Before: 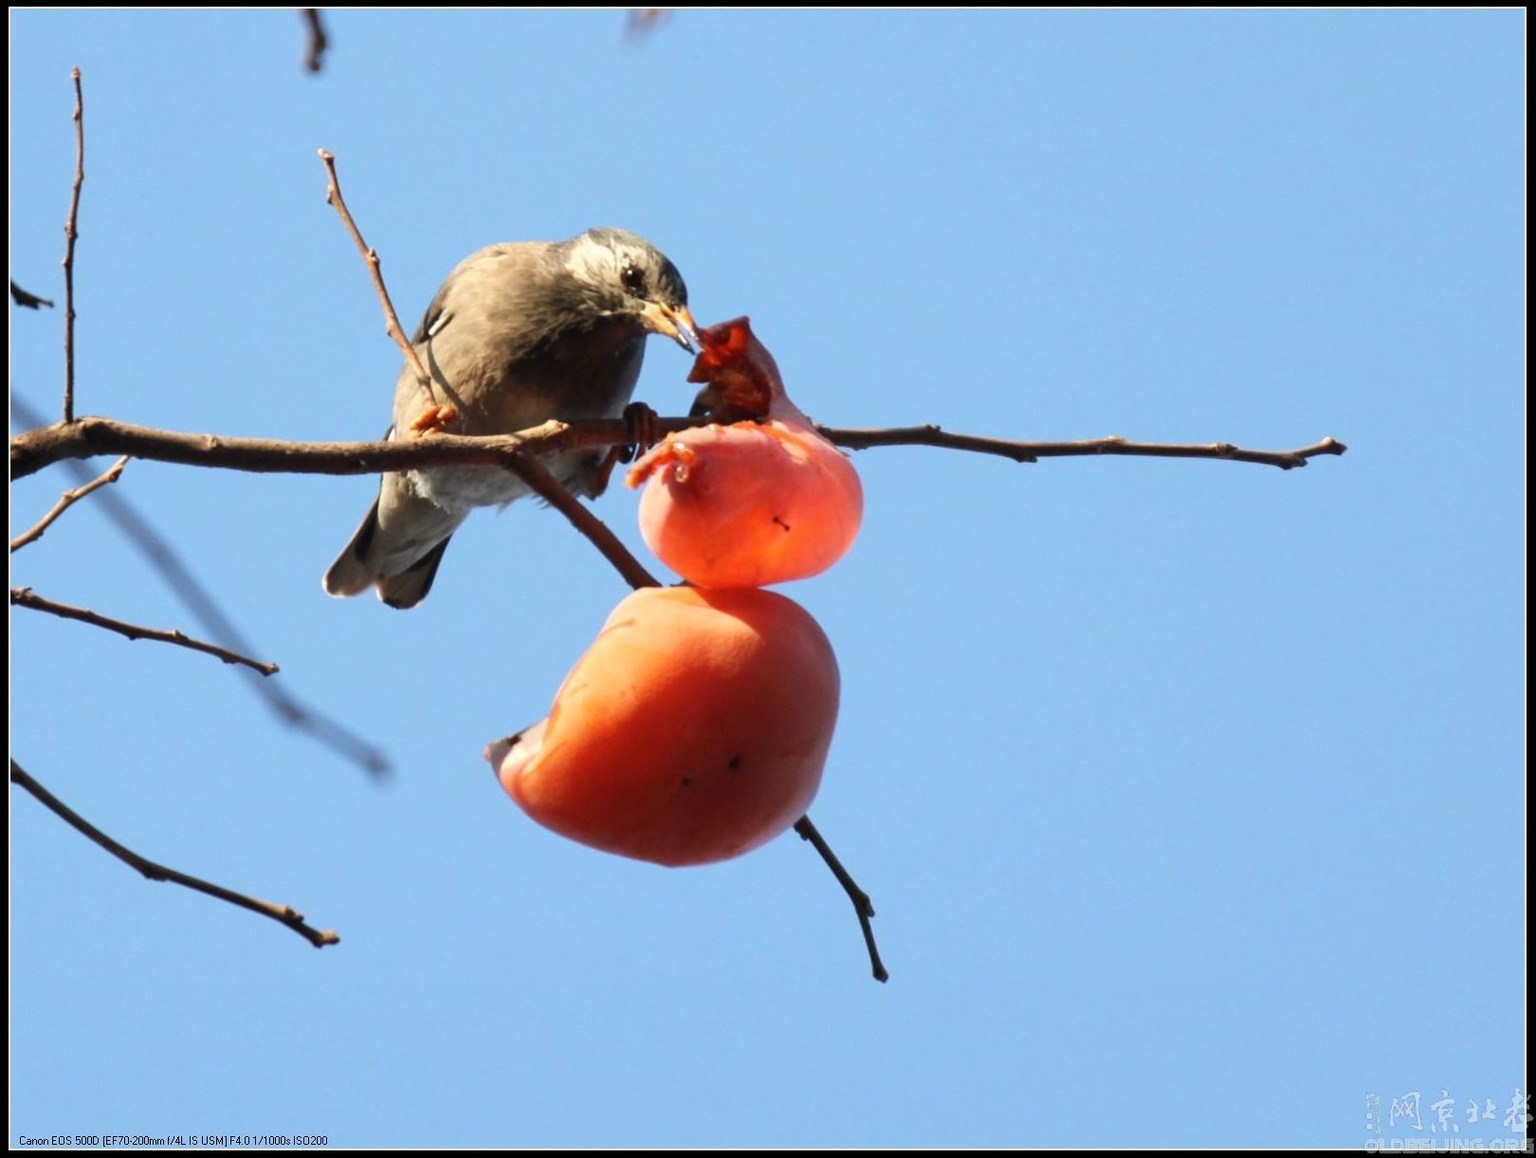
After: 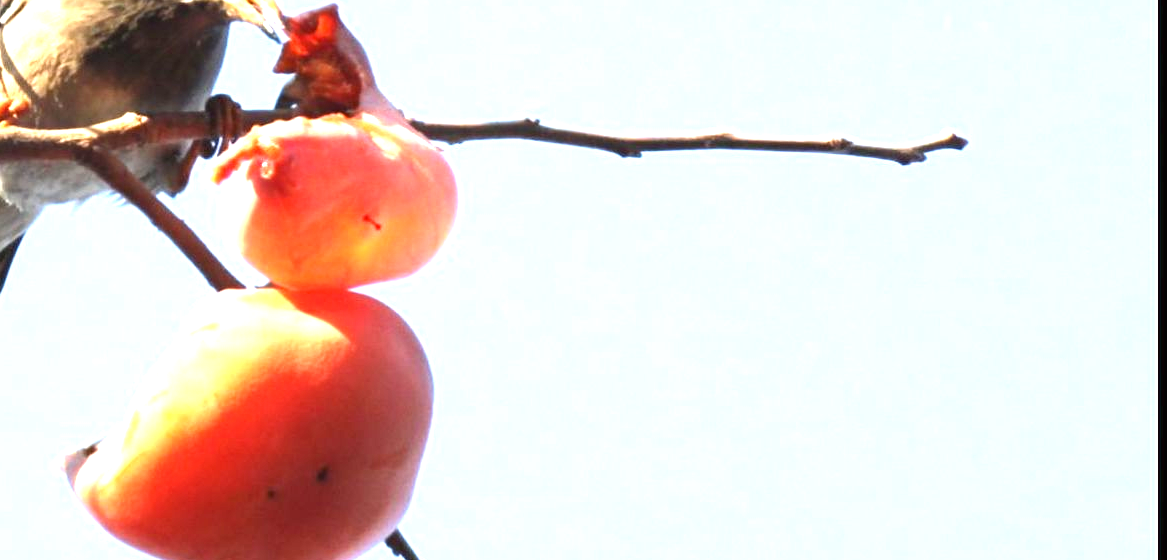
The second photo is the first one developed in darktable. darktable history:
crop and rotate: left 27.938%, top 27.046%, bottom 27.046%
exposure: black level correction 0, exposure 1.7 EV, compensate exposure bias true, compensate highlight preservation false
